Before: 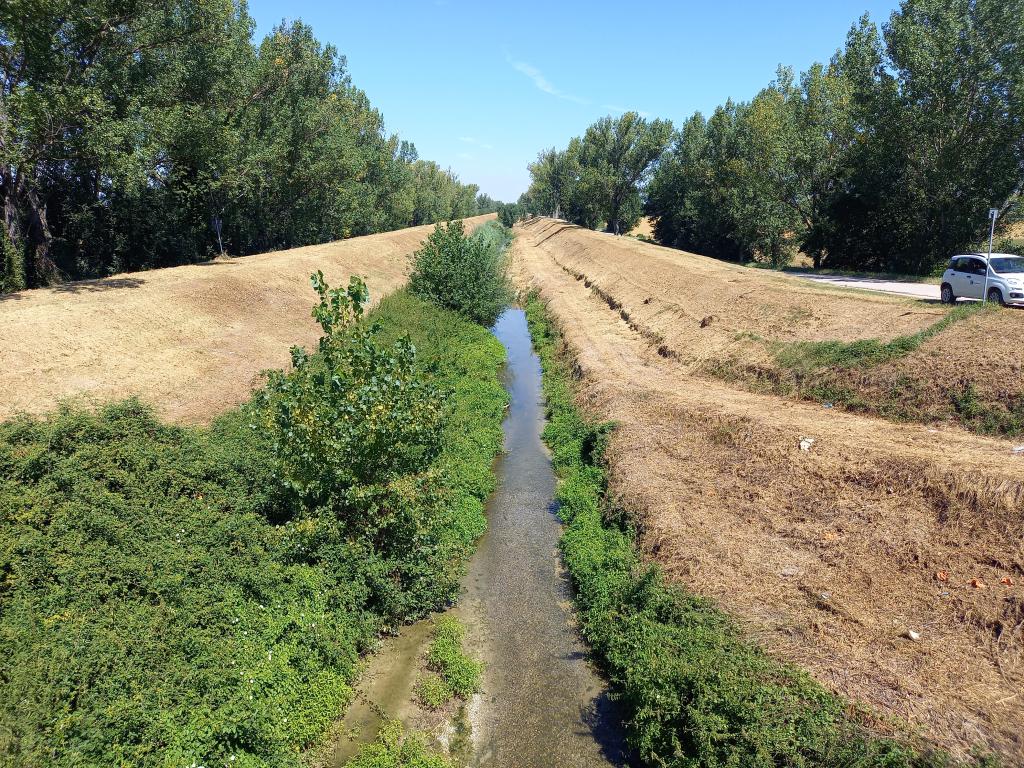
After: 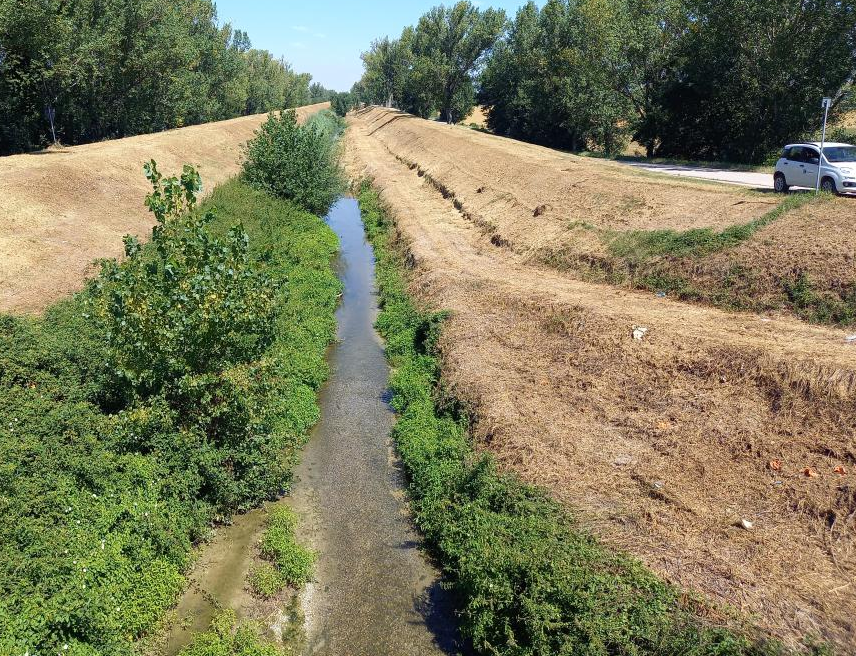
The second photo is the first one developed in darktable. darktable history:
tone equalizer: edges refinement/feathering 500, mask exposure compensation -1.57 EV, preserve details no
crop: left 16.392%, top 14.566%
